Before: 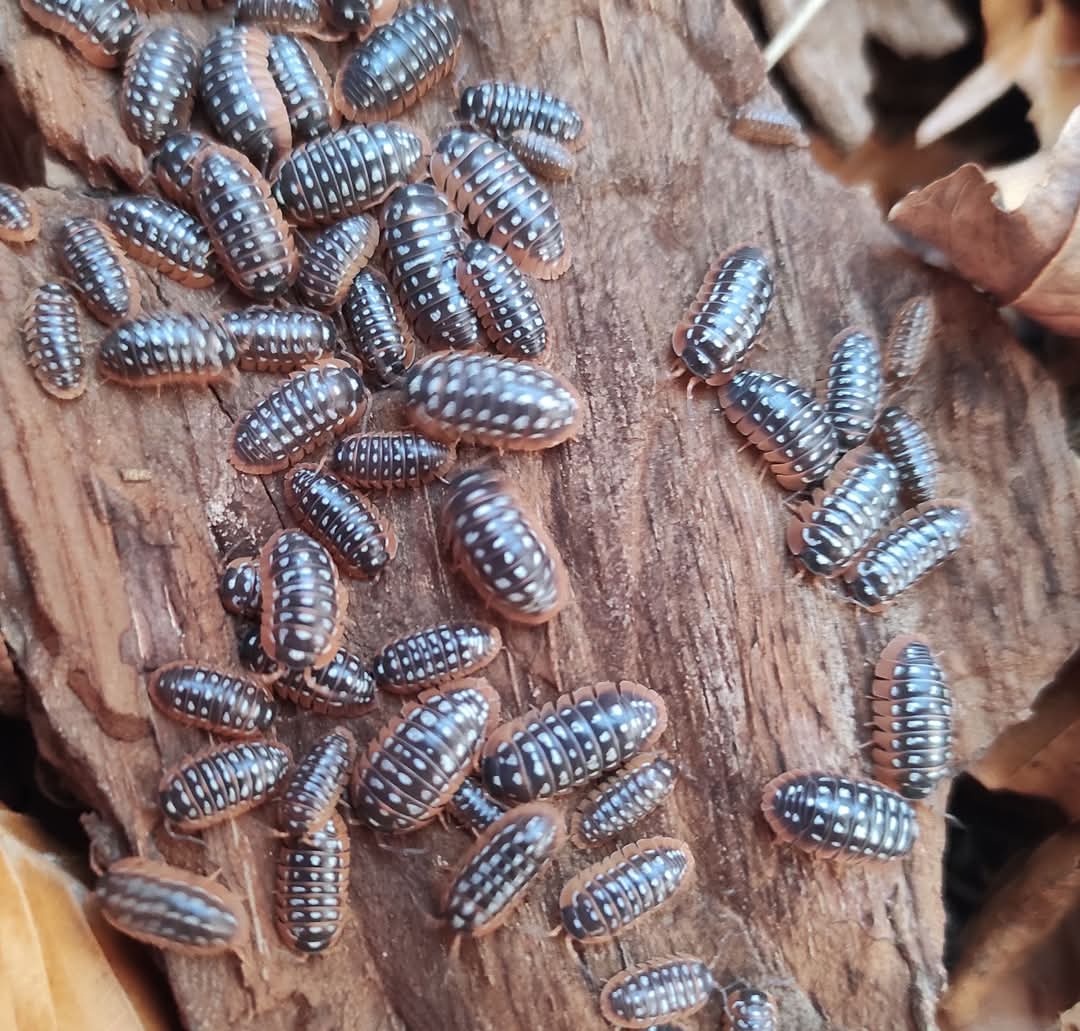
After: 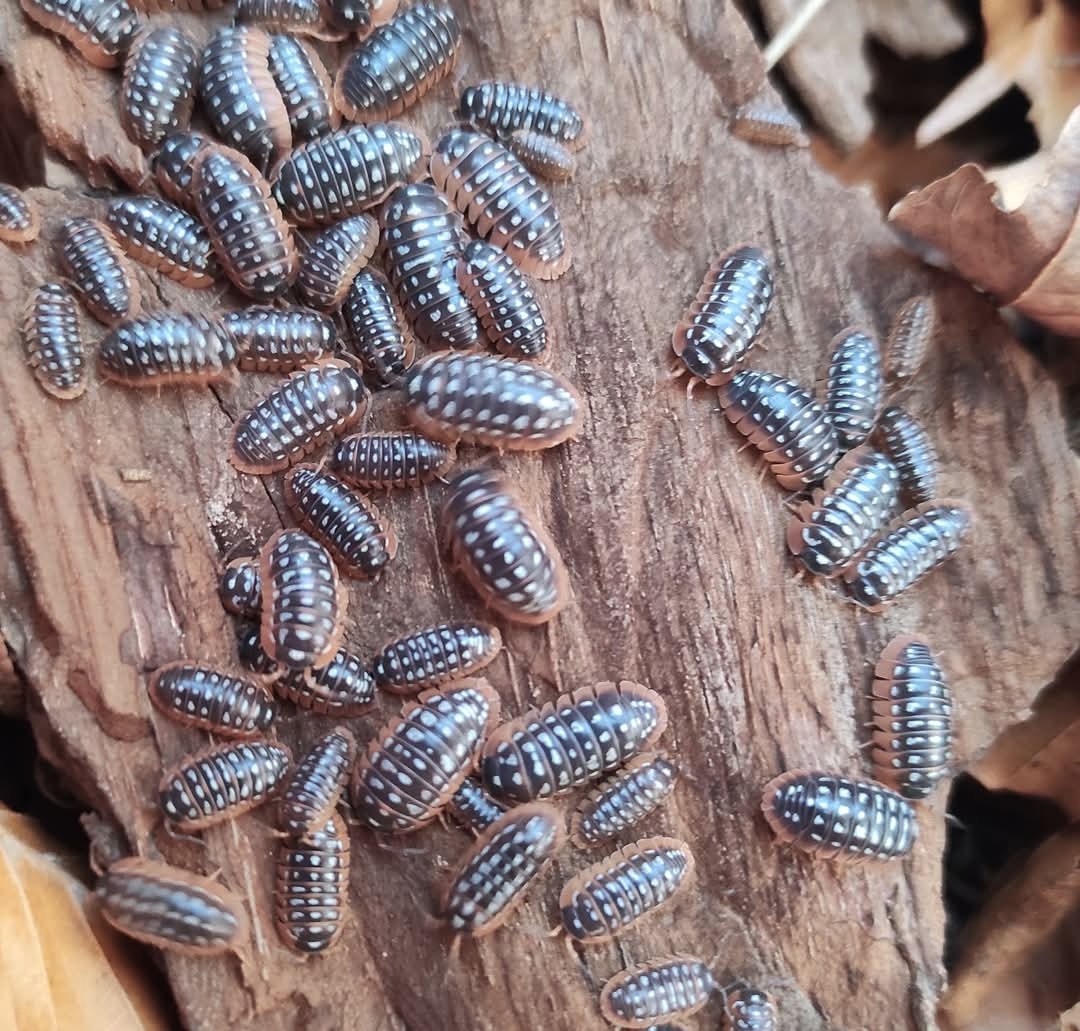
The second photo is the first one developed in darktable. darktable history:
color zones: curves: ch0 [(0, 0.558) (0.143, 0.559) (0.286, 0.529) (0.429, 0.505) (0.571, 0.5) (0.714, 0.5) (0.857, 0.5) (1, 0.558)]; ch1 [(0, 0.469) (0.01, 0.469) (0.12, 0.446) (0.248, 0.469) (0.5, 0.5) (0.748, 0.5) (0.99, 0.469) (1, 0.469)]
